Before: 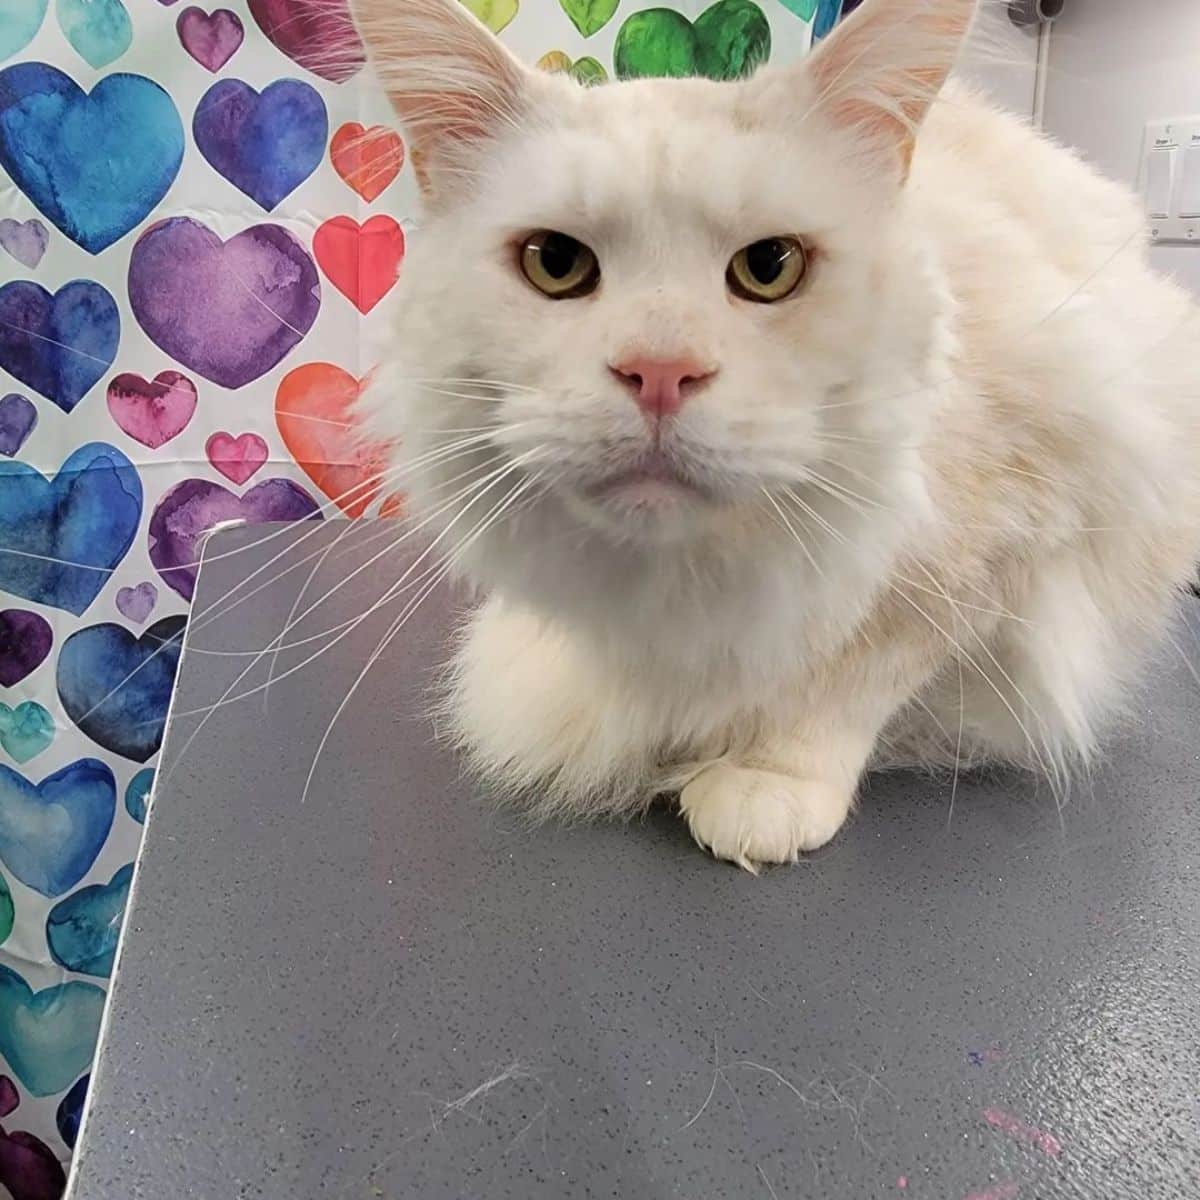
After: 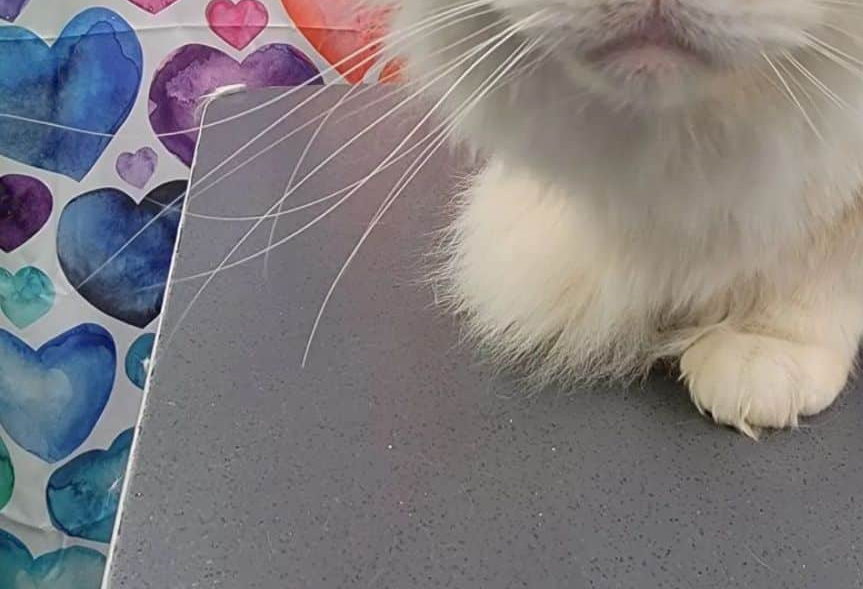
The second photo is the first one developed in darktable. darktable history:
shadows and highlights: on, module defaults
crop: top 36.307%, right 28.039%, bottom 14.531%
